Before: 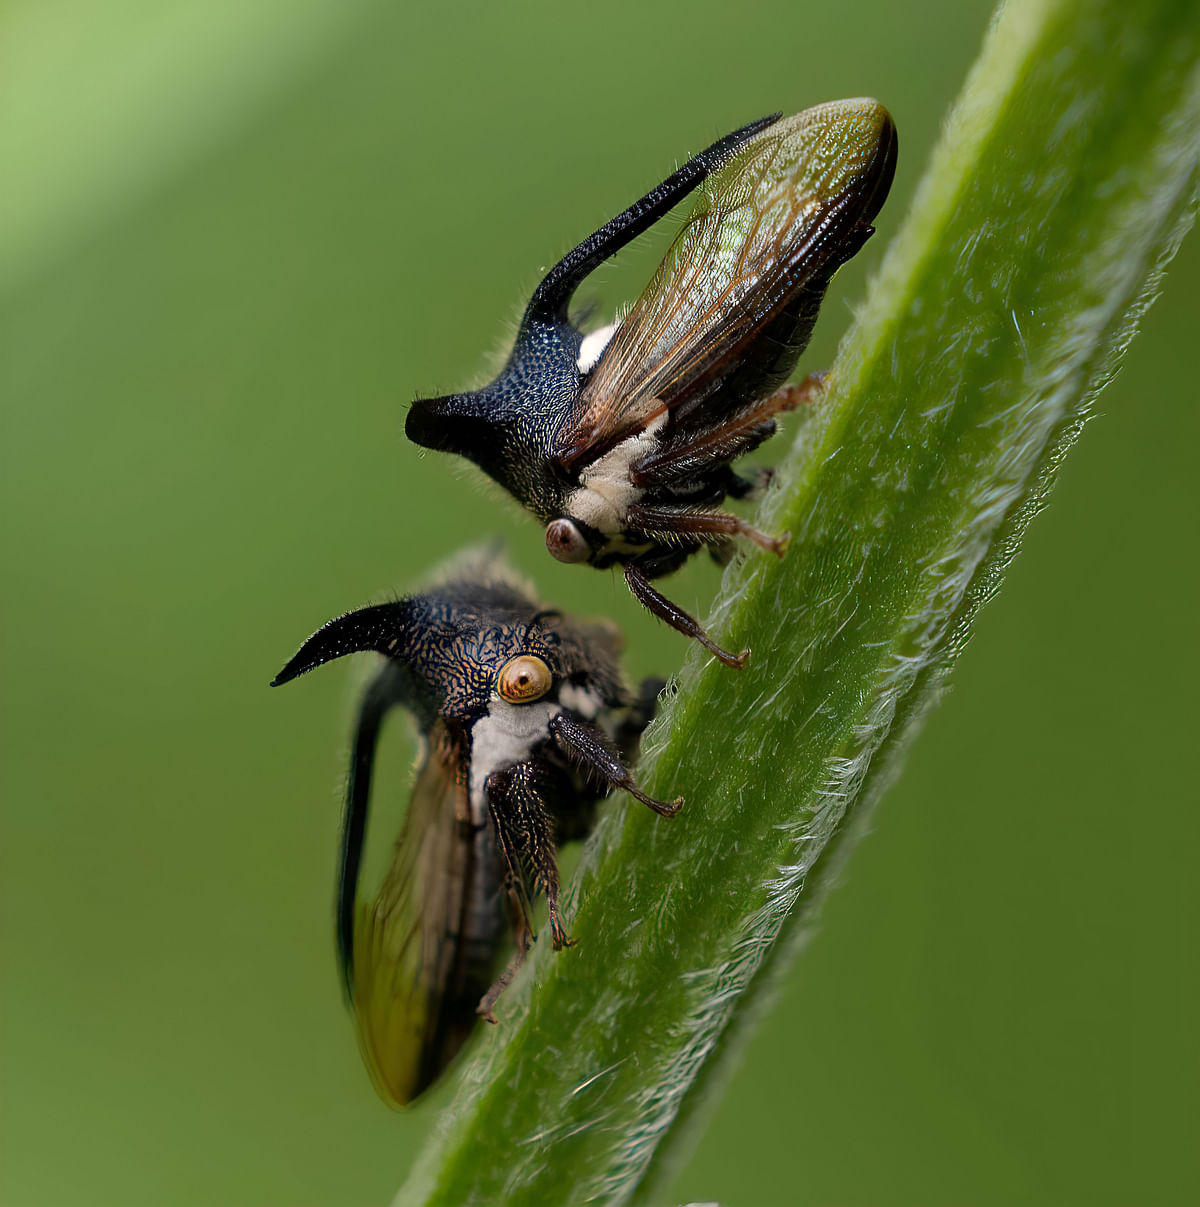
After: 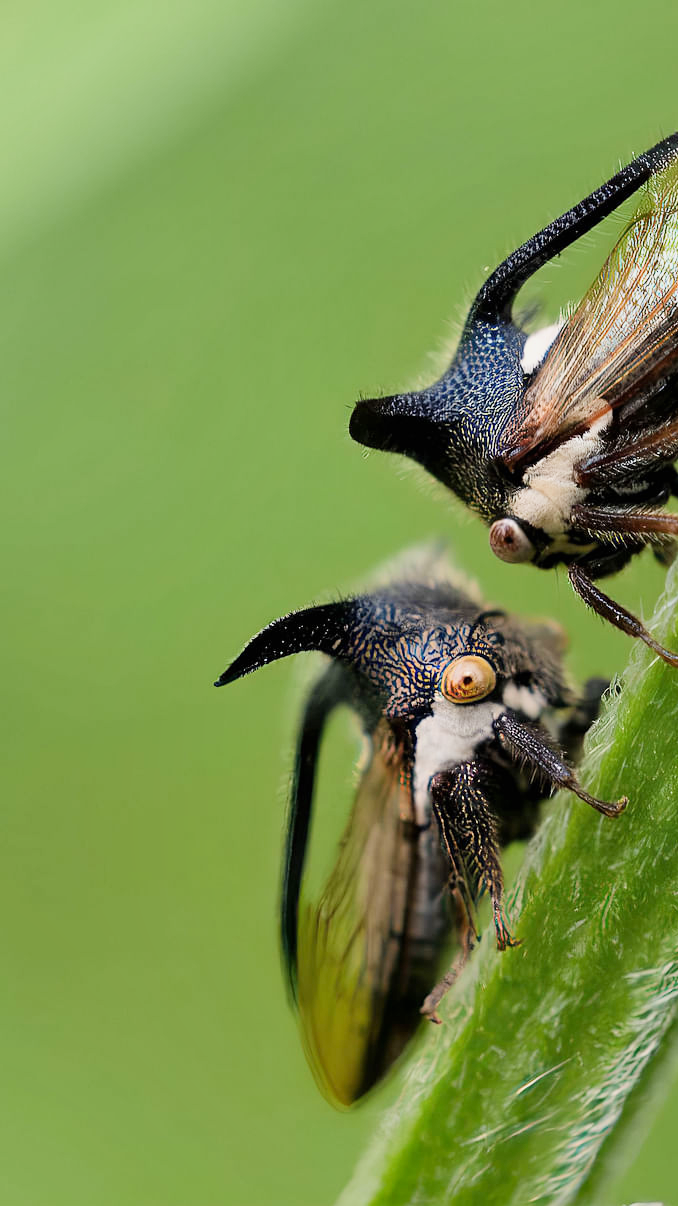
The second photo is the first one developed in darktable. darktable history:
crop: left 4.677%, right 38.787%
exposure: black level correction 0, exposure 1.2 EV, compensate highlight preservation false
filmic rgb: black relative exposure -16 EV, white relative exposure 4.93 EV, hardness 6.22
shadows and highlights: highlights color adjustment 46.38%, soften with gaussian
